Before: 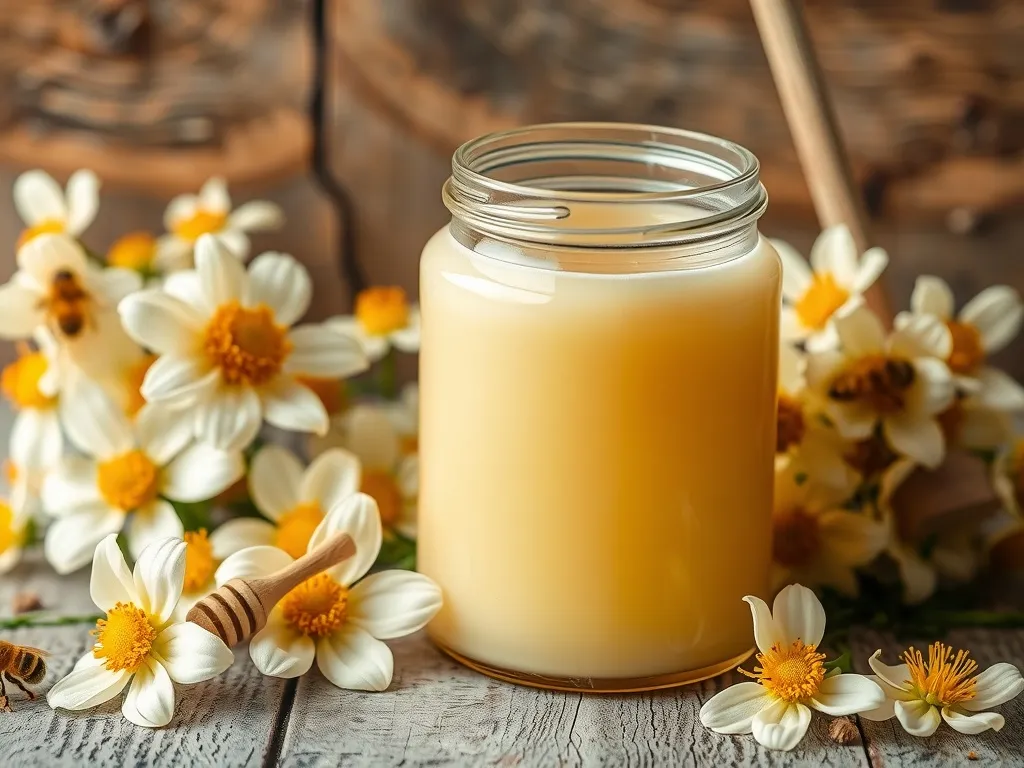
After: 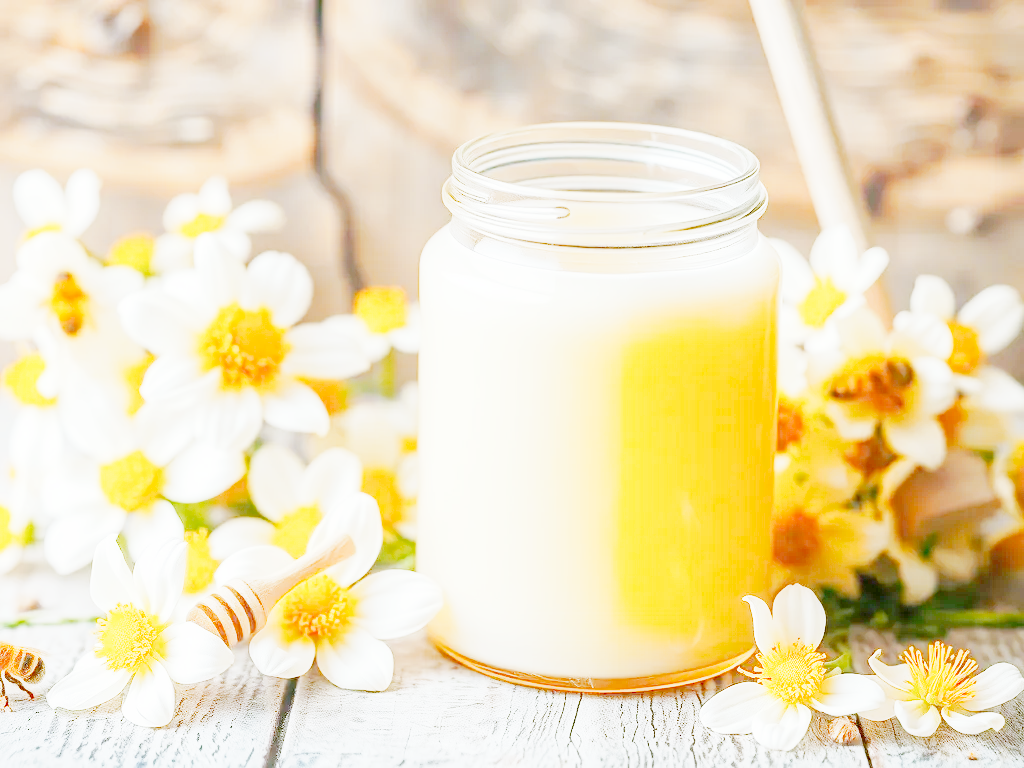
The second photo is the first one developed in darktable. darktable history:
tone curve: curves: ch0 [(0, 0) (0.003, 0.003) (0.011, 0.013) (0.025, 0.028) (0.044, 0.05) (0.069, 0.078) (0.1, 0.113) (0.136, 0.153) (0.177, 0.2) (0.224, 0.271) (0.277, 0.374) (0.335, 0.47) (0.399, 0.574) (0.468, 0.688) (0.543, 0.79) (0.623, 0.859) (0.709, 0.919) (0.801, 0.957) (0.898, 0.978) (1, 1)], preserve colors none
color look up table: target L [77.25, 76.75, 76.16, 69.36, 71.99, 59.67, 54.95, 42.51, 36.17, 25.03, 199.89, 99.61, 93.89, 88.07, 81.22, 77.4, 76.72, 76.18, 75.45, 72.32, 67.27, 66.95, 62.5, 64.72, 57.74, 51.42, 51.63, 49.38, 47.16, 43.41, 37.84, 20.13, 58.11, 55.6, 50.83, 45.65, 33.09, 79.35, 77.41, 62.4, 58.18, 53.68, 55.74, 0 ×6], target a [-1.994, -5.446, -7.645, -19.03, -32.32, -50.63, -36.33, -10.29, -1.124, -0.692, 0, 0.049, -0.653, -0.075, -0.707, -7.64, 3.03, 2.727, -0.048, -1.001, 17.77, -0.811, 29.99, 14.09, 41.05, 43.79, -0.43, 48.24, 47.61, 47.99, 13.41, -0.189, 8.969, 47.68, 25.37, 3.487, 21.1, -7.411, -10.87, -29.99, -26.95, -8.095, -14.48, 0 ×6], target b [-3.091, -3.303, -7.642, 45.88, -11.91, 17.85, 24.19, 19.39, -2.083, -0.949, 0, -0.601, 2.412, 0.102, -0.322, 65.57, -0.493, -0.887, 0.023, -0.288, 58.88, -2.285, 52.94, 10.69, 48.03, 12.21, -2.213, -1.921, 22.15, 25.84, 11.75, -0.606, -20.65, -12.34, -25.95, -47.85, -19.19, -11.02, -9.116, -50.89, -48.31, -23.97, -64.08, 0 ×6], num patches 43
